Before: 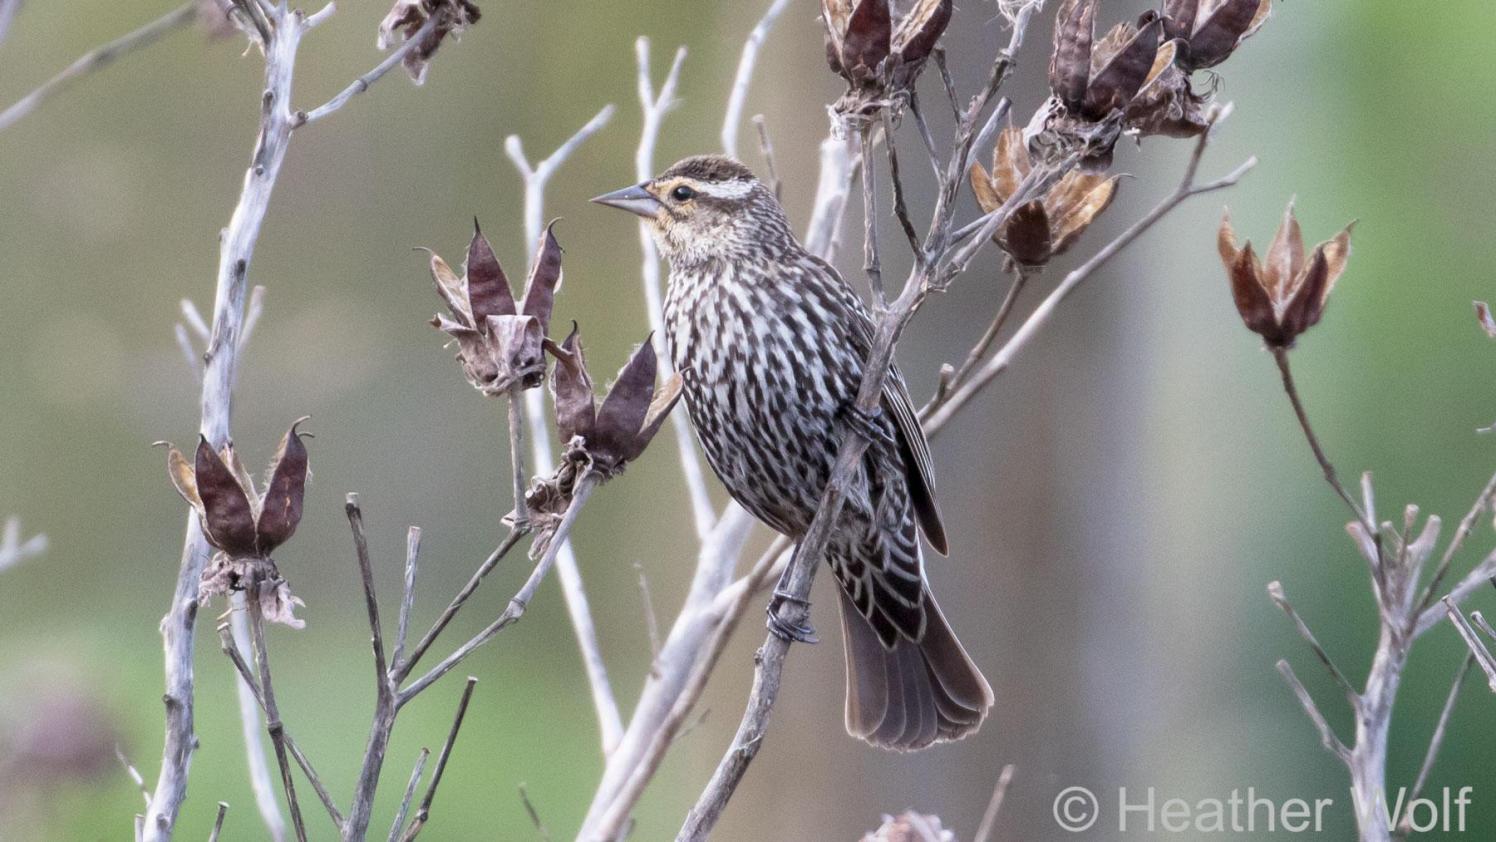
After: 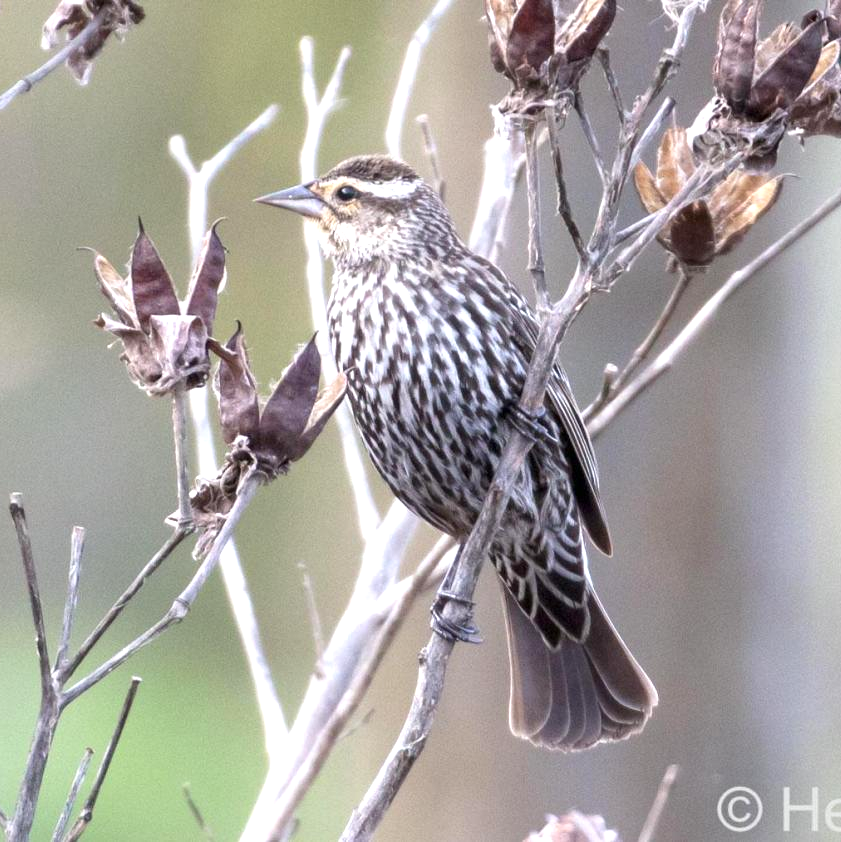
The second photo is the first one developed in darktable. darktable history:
crop and rotate: left 22.516%, right 21.234%
exposure: exposure 0.64 EV, compensate highlight preservation false
